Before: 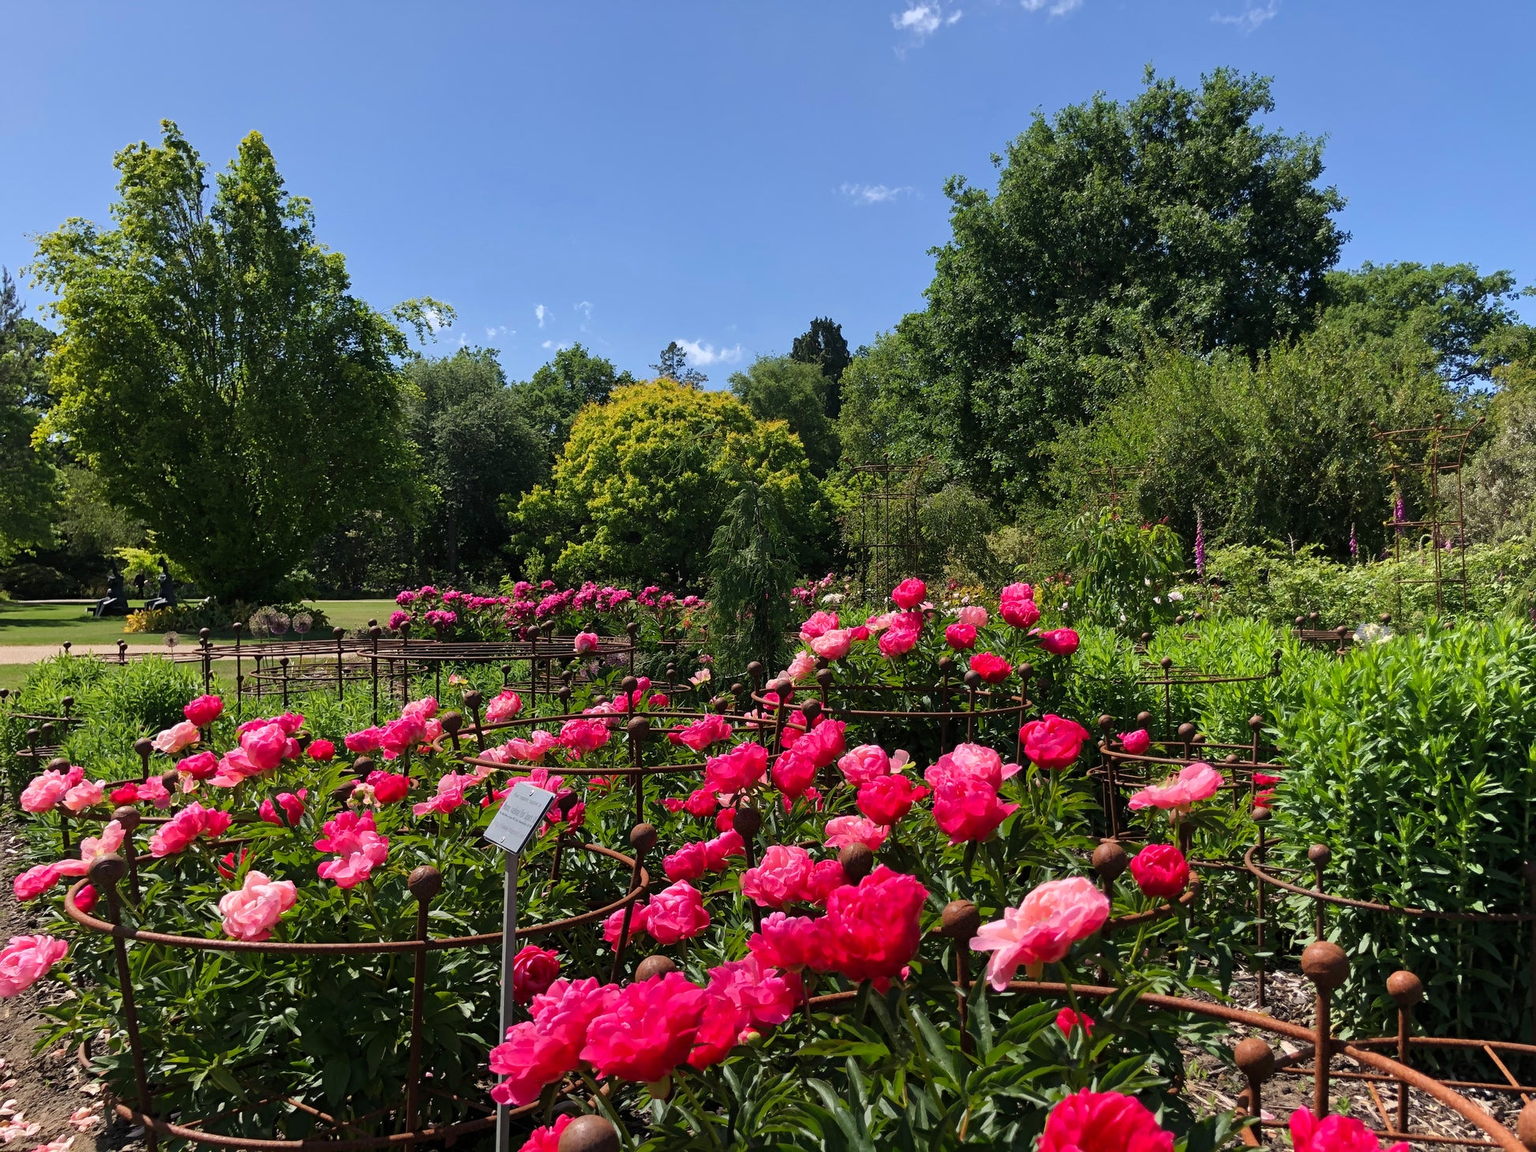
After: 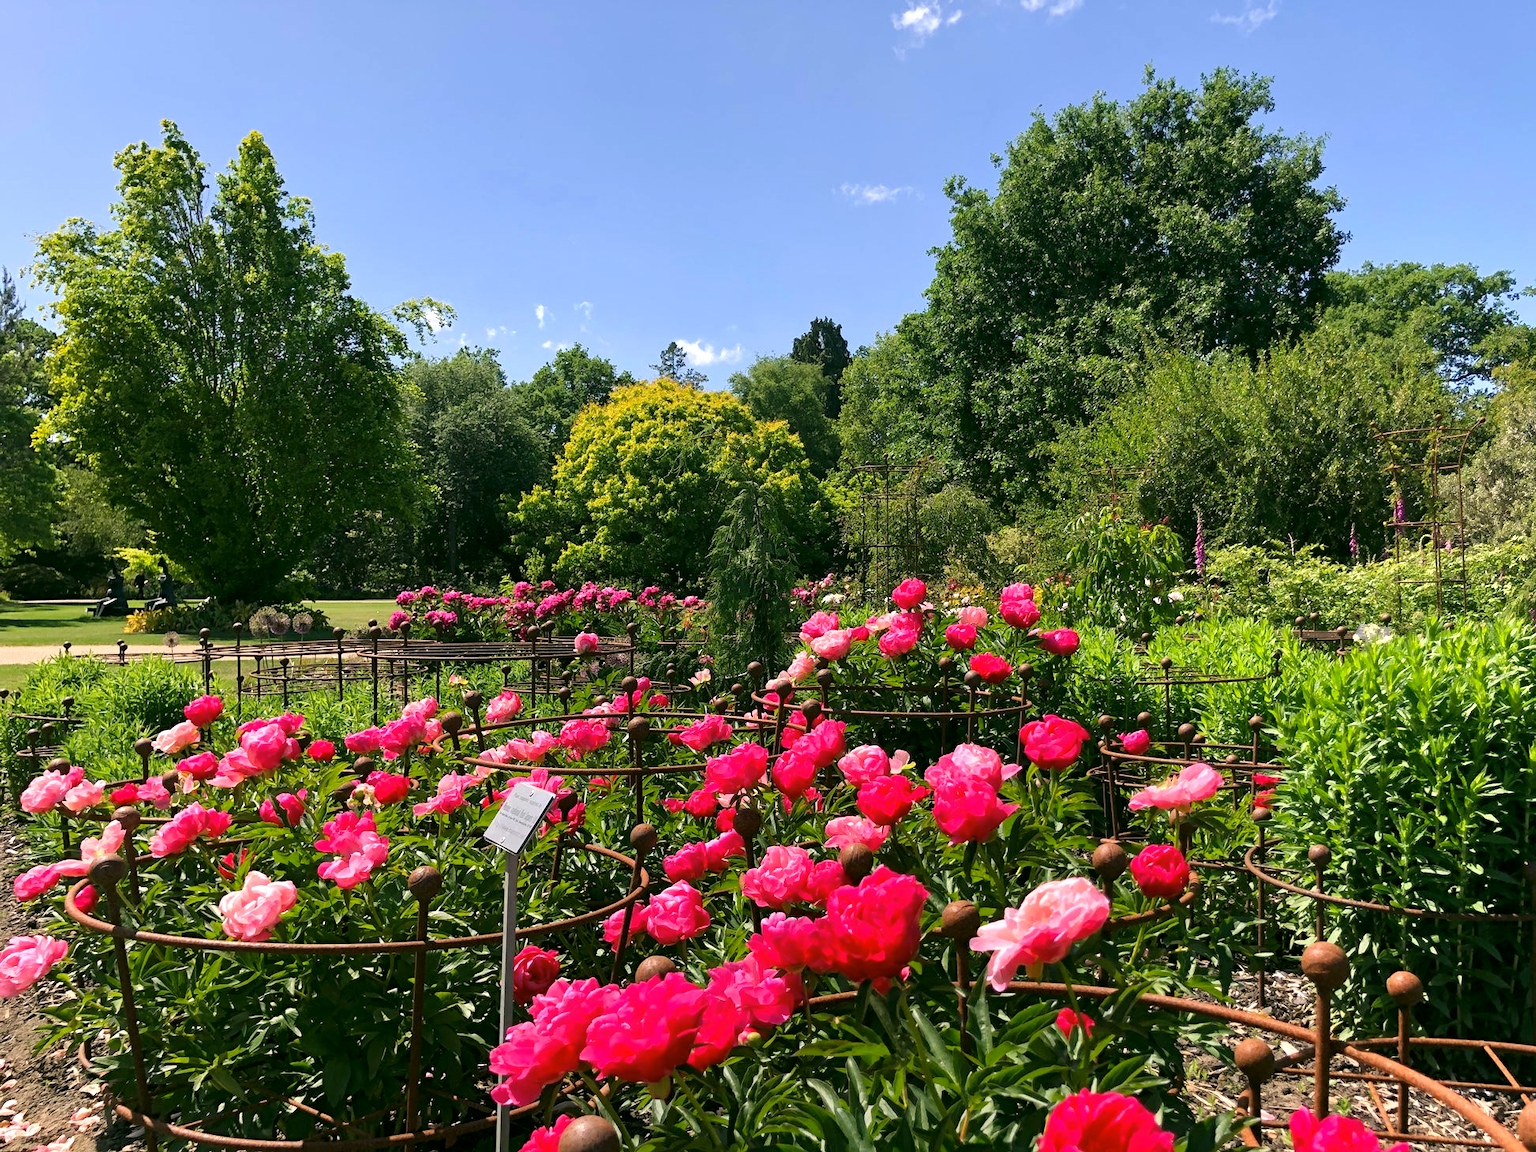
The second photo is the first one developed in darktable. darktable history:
white balance: emerald 1
exposure: black level correction 0.001, exposure 0.5 EV, compensate exposure bias true, compensate highlight preservation false
color correction: highlights a* 4.02, highlights b* 4.98, shadows a* -7.55, shadows b* 4.98
